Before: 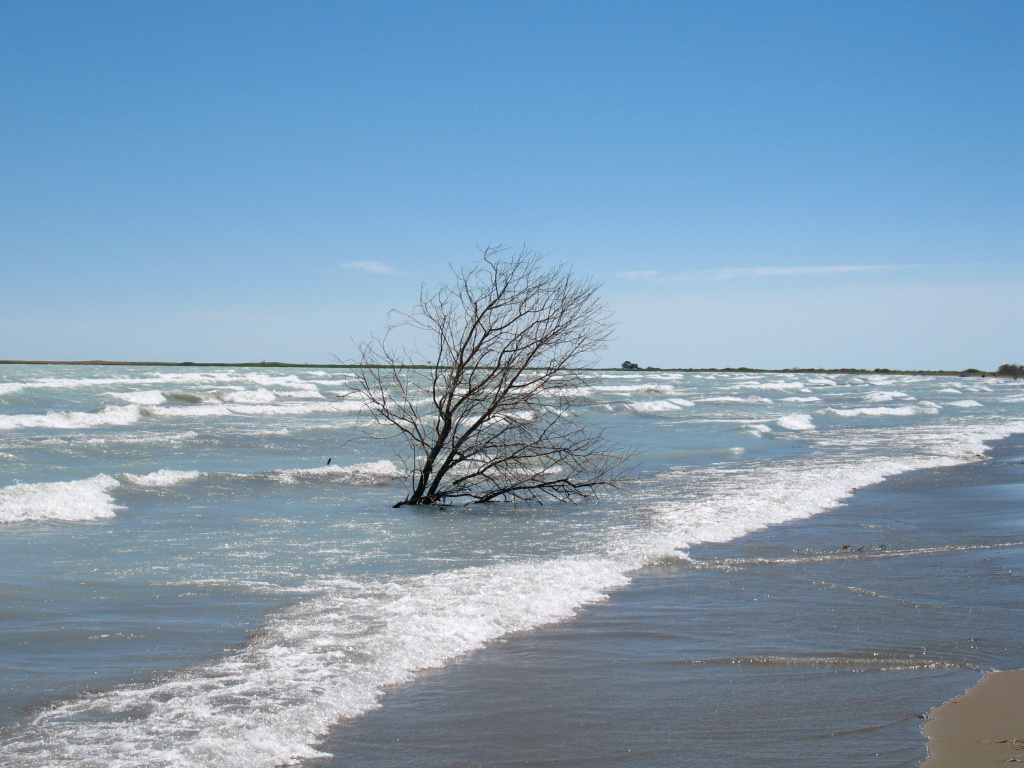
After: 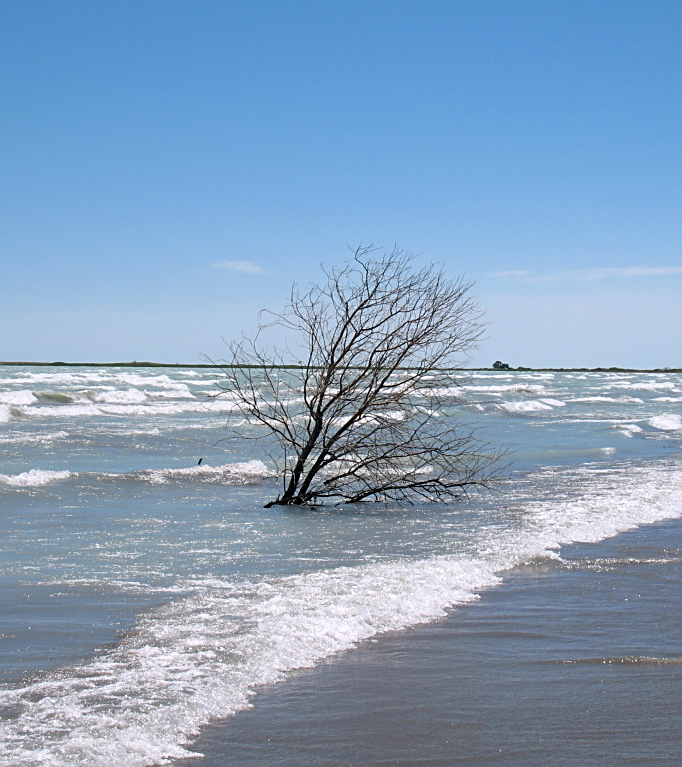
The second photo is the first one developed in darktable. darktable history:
crop and rotate: left 12.673%, right 20.66%
white balance: red 1.009, blue 1.027
sharpen: on, module defaults
